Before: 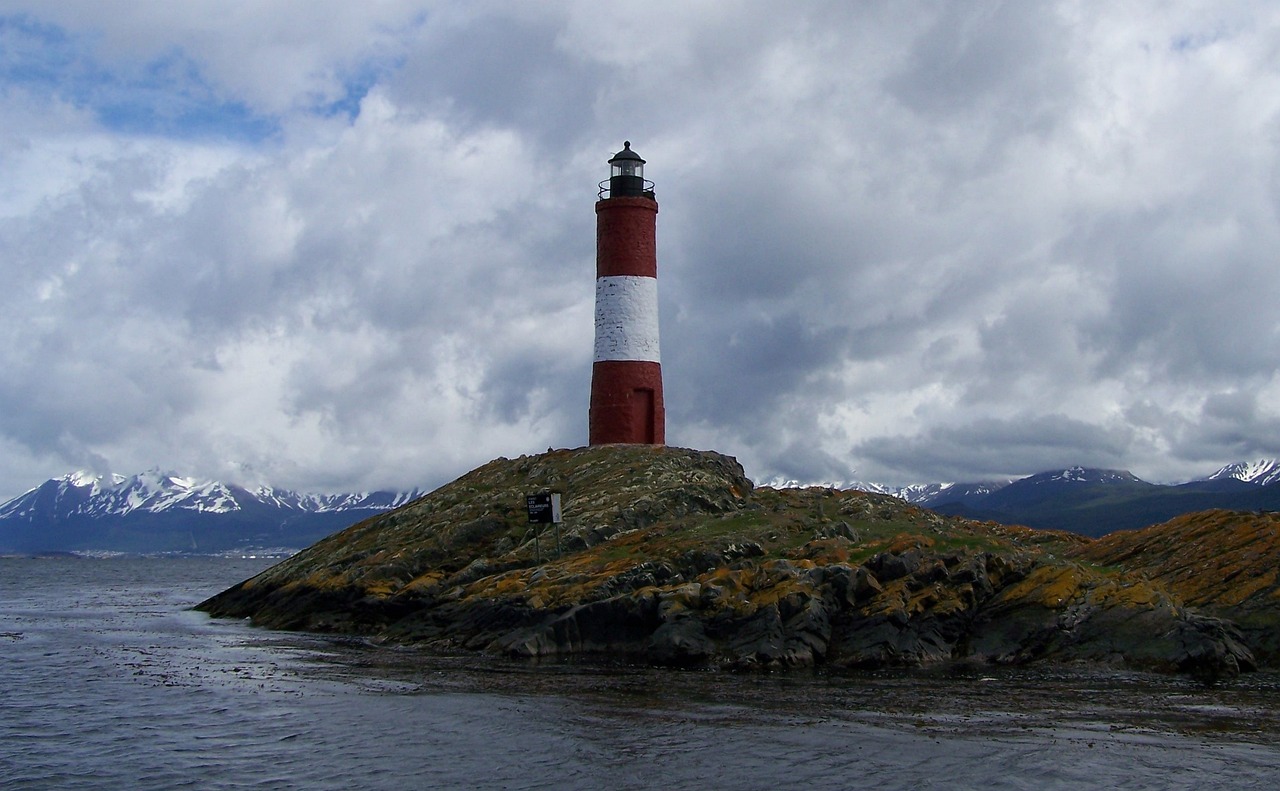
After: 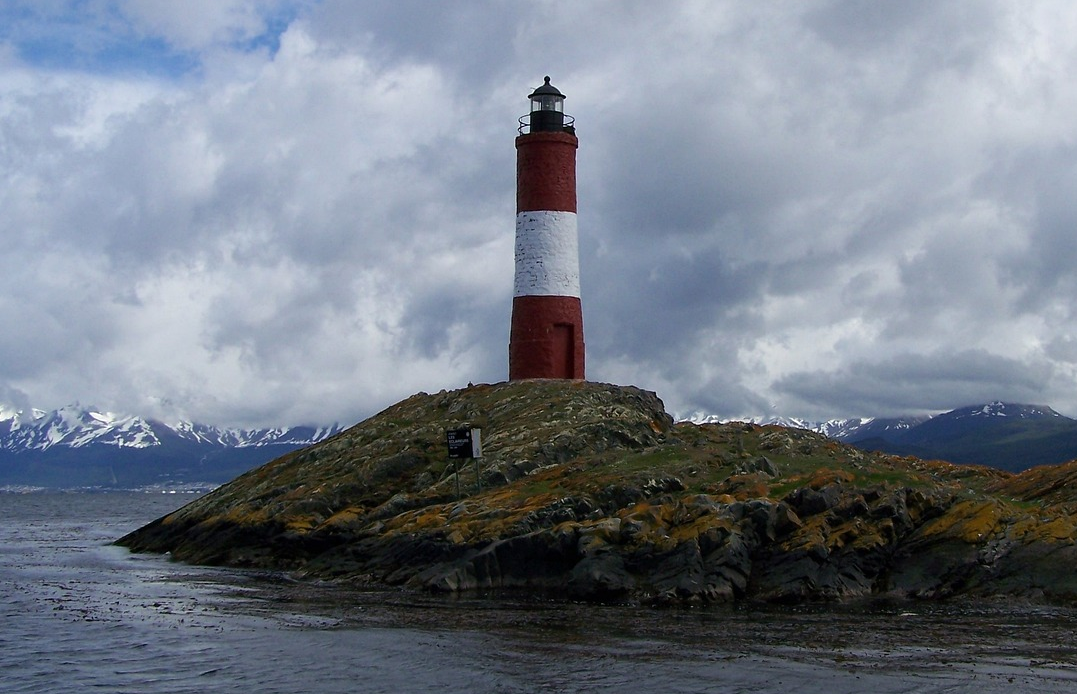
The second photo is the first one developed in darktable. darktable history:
crop: left 6.311%, top 8.306%, right 9.537%, bottom 3.87%
